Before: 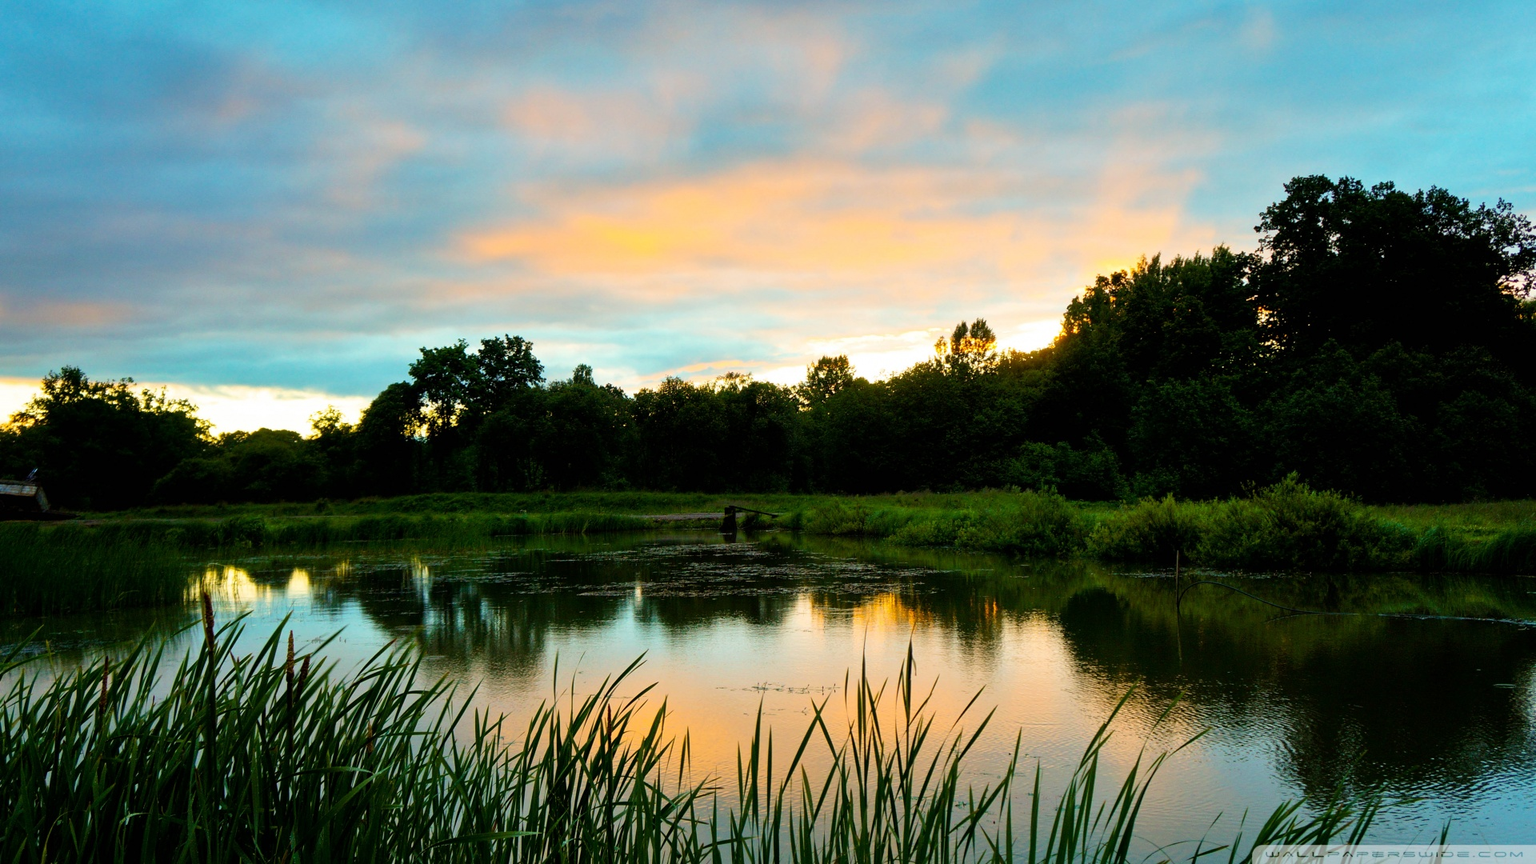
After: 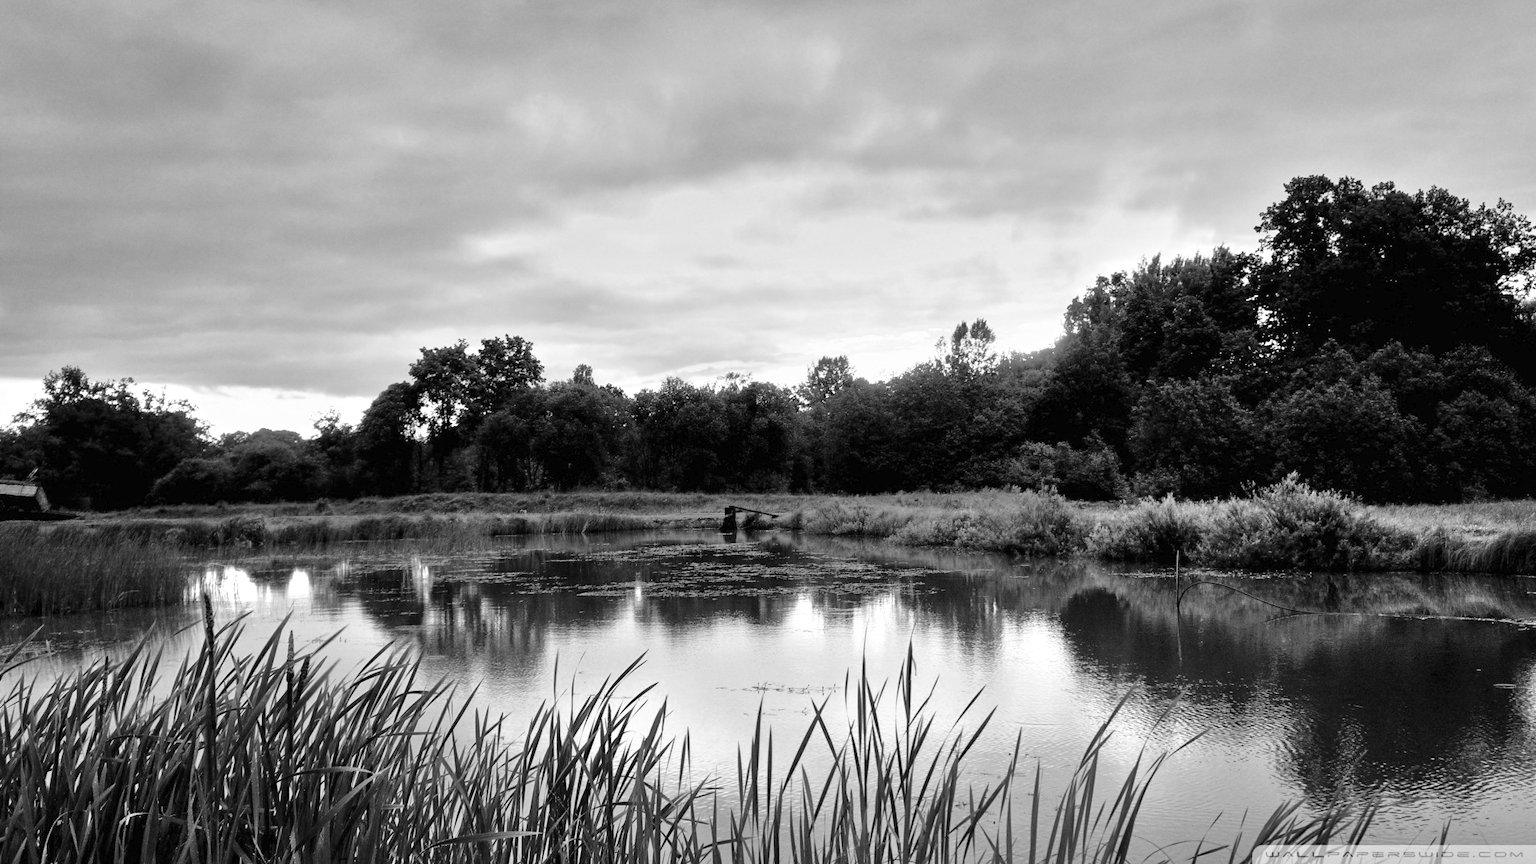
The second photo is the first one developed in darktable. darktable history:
tone equalizer: -8 EV 2 EV, -7 EV 2 EV, -6 EV 2 EV, -5 EV 2 EV, -4 EV 2 EV, -3 EV 1.5 EV, -2 EV 1 EV, -1 EV 0.5 EV
shadows and highlights: shadows 37.27, highlights -28.18, soften with gaussian
monochrome: on, module defaults
color zones: curves: ch0 [(0, 0.65) (0.096, 0.644) (0.221, 0.539) (0.429, 0.5) (0.571, 0.5) (0.714, 0.5) (0.857, 0.5) (1, 0.65)]; ch1 [(0, 0.5) (0.143, 0.5) (0.257, -0.002) (0.429, 0.04) (0.571, -0.001) (0.714, -0.015) (0.857, 0.024) (1, 0.5)]
